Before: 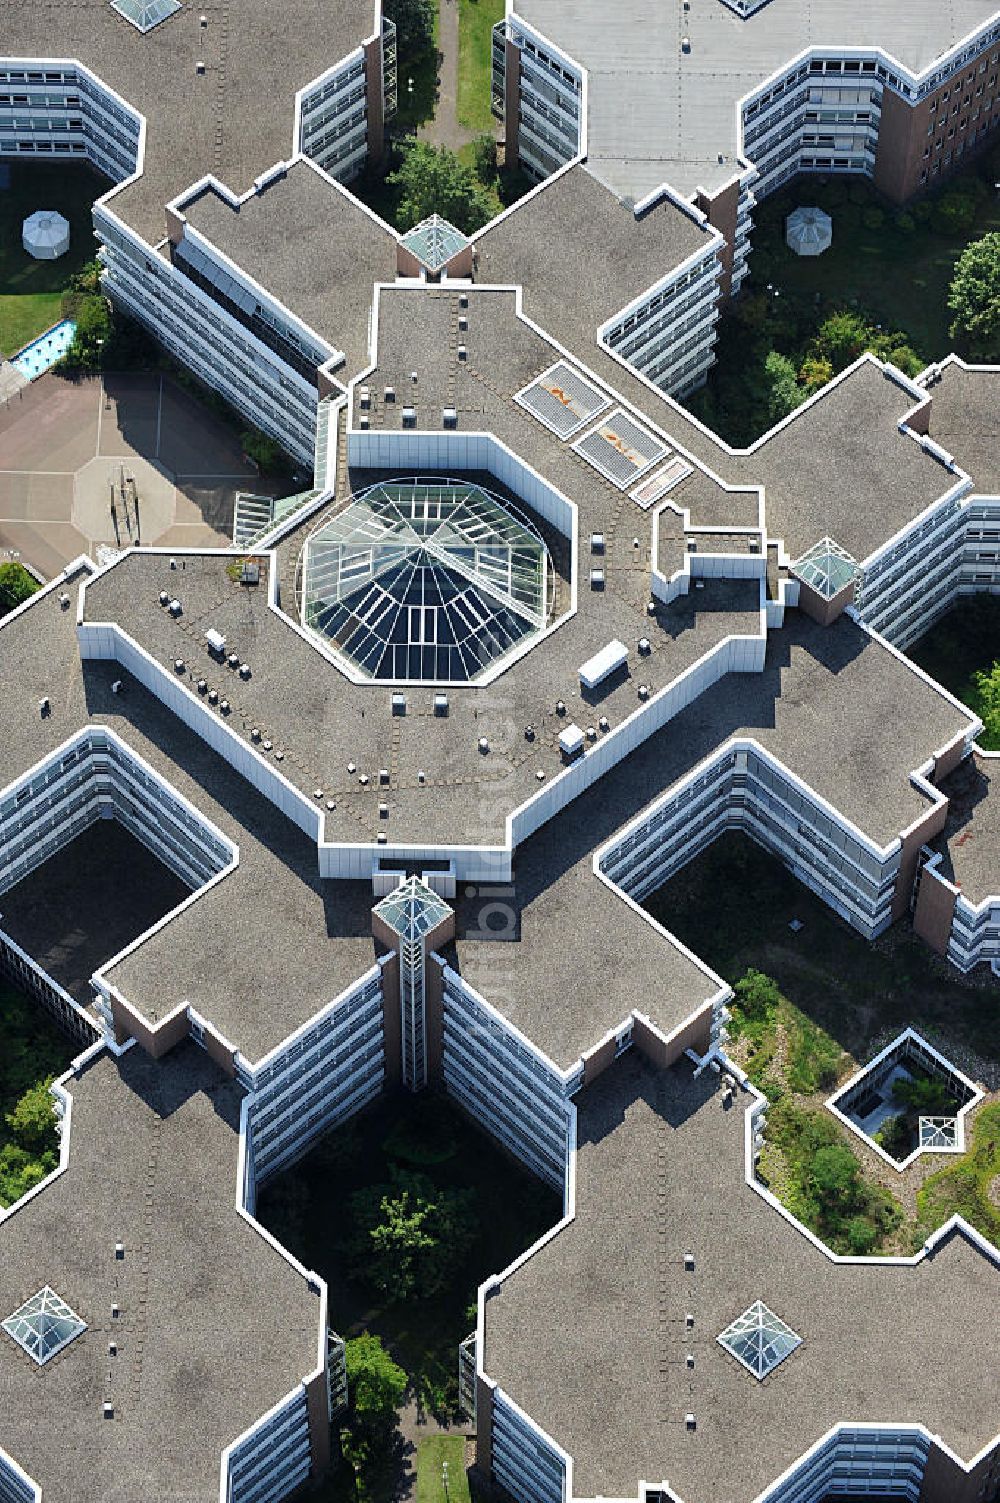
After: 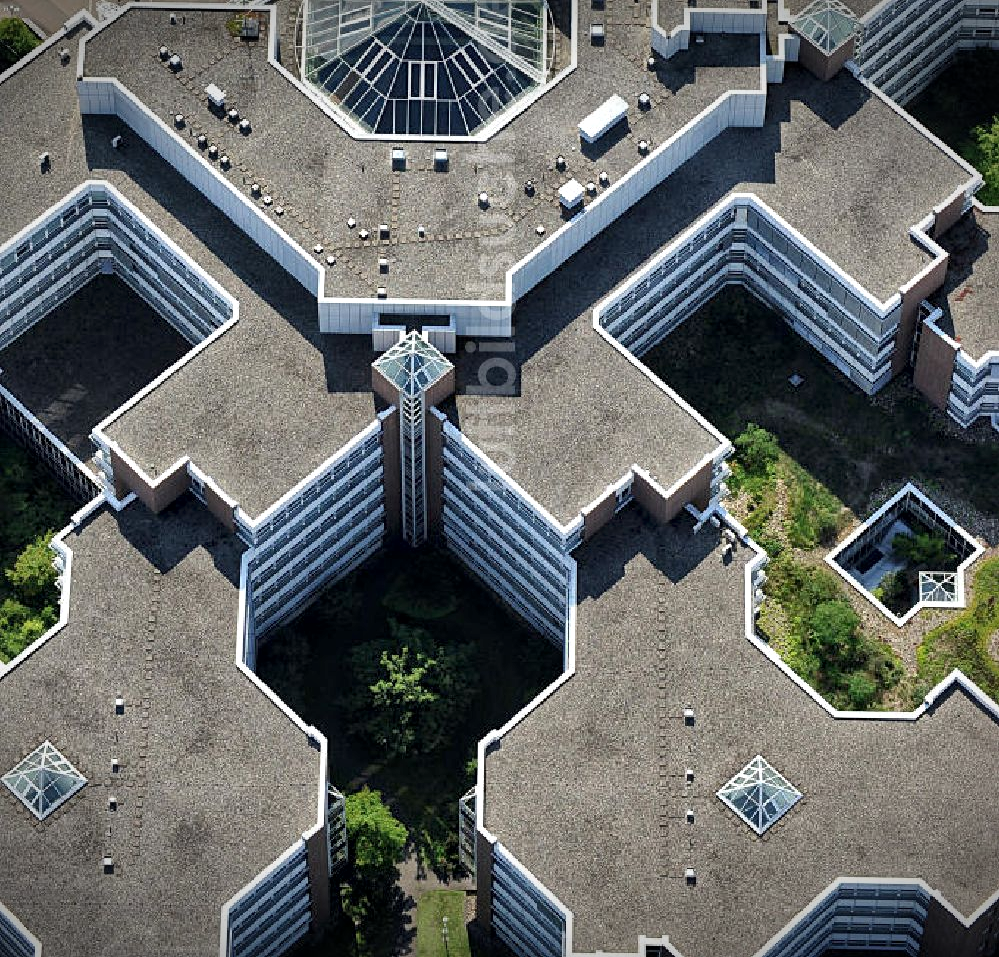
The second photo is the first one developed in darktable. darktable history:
vignetting: fall-off start 100.71%, brightness -0.582, saturation -0.119, width/height ratio 1.302
crop and rotate: top 36.321%
local contrast: mode bilateral grid, contrast 20, coarseness 20, detail 150%, midtone range 0.2
shadows and highlights: shadows 24.37, highlights -78.35, soften with gaussian
